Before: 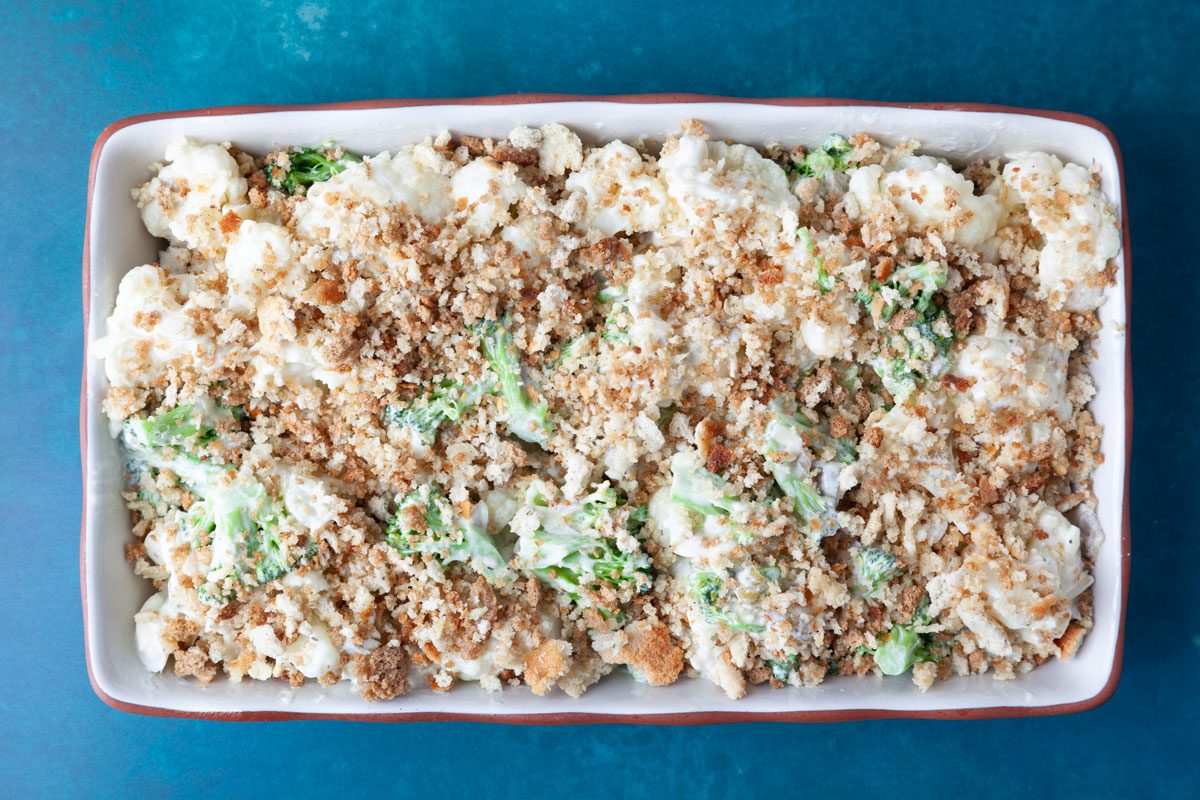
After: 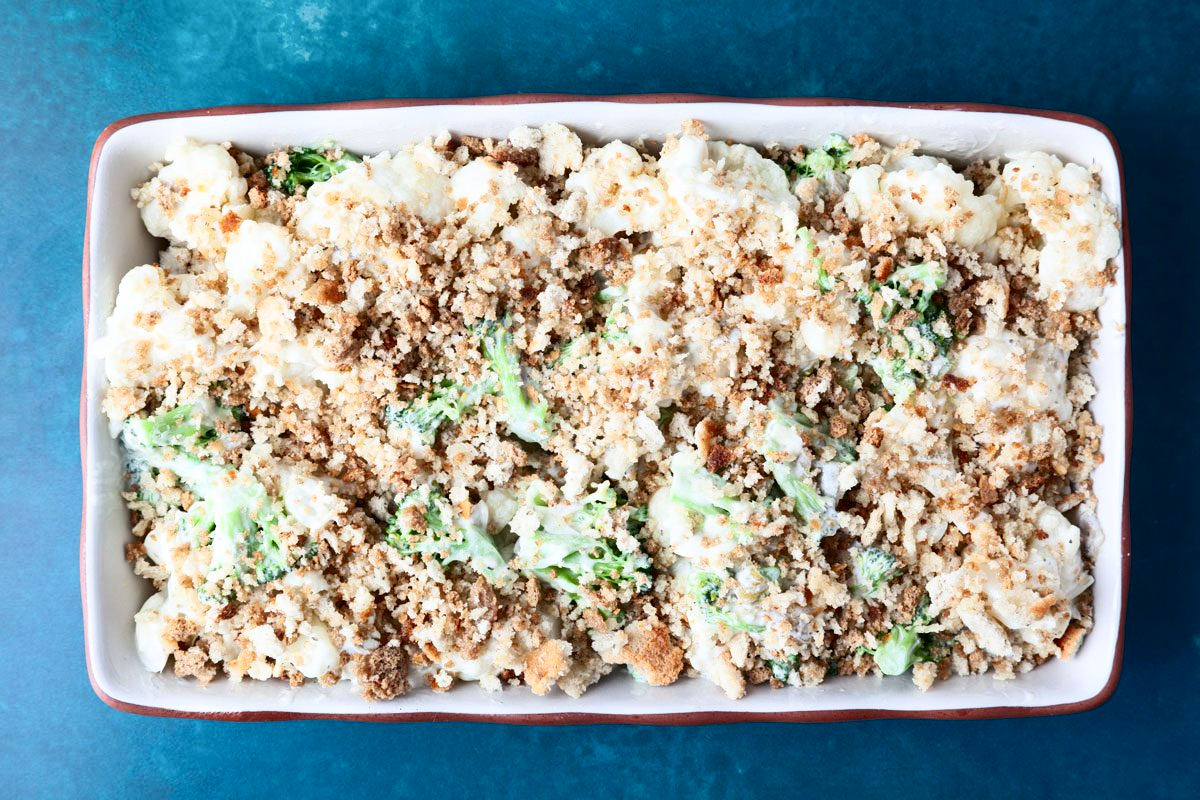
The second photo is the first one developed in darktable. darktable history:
contrast brightness saturation: contrast 0.285
